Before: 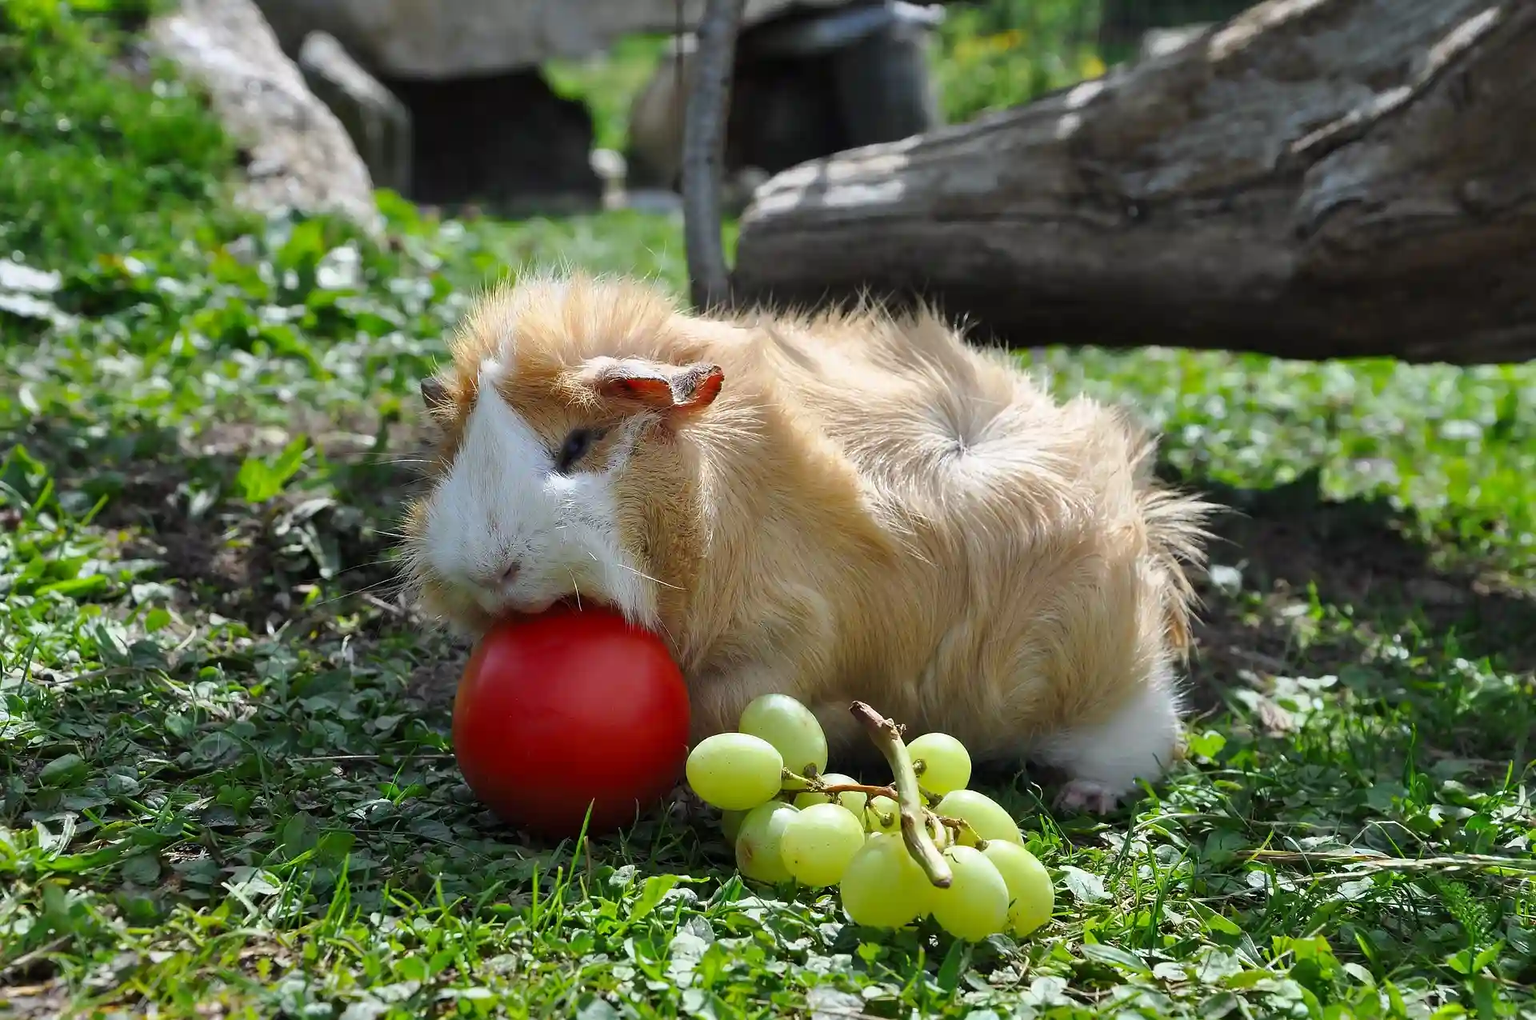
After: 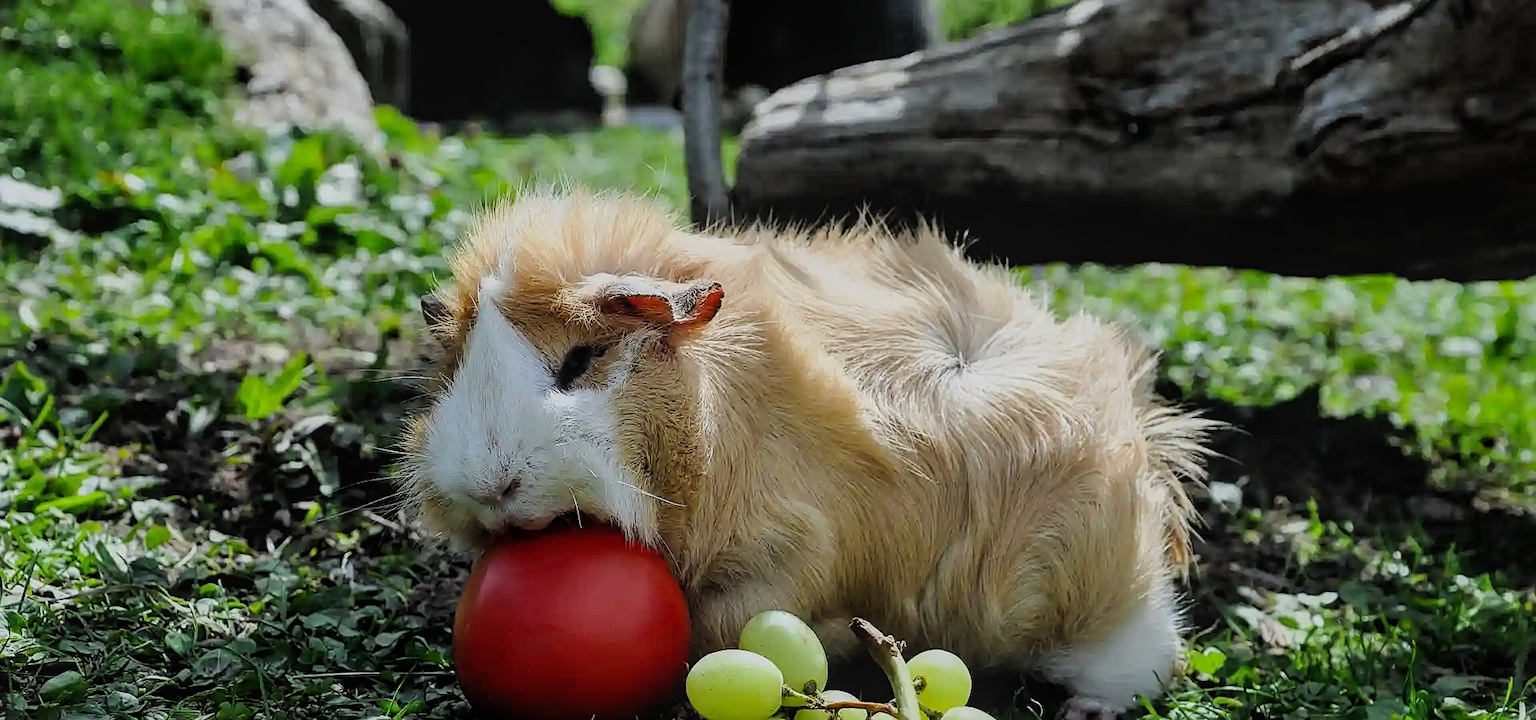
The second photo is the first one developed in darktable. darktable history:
crop and rotate: top 8.293%, bottom 20.996%
white balance: red 0.978, blue 0.999
filmic rgb: black relative exposure -5 EV, hardness 2.88, contrast 1.2, highlights saturation mix -30%
local contrast: detail 110%
sharpen: radius 2.167, amount 0.381, threshold 0
